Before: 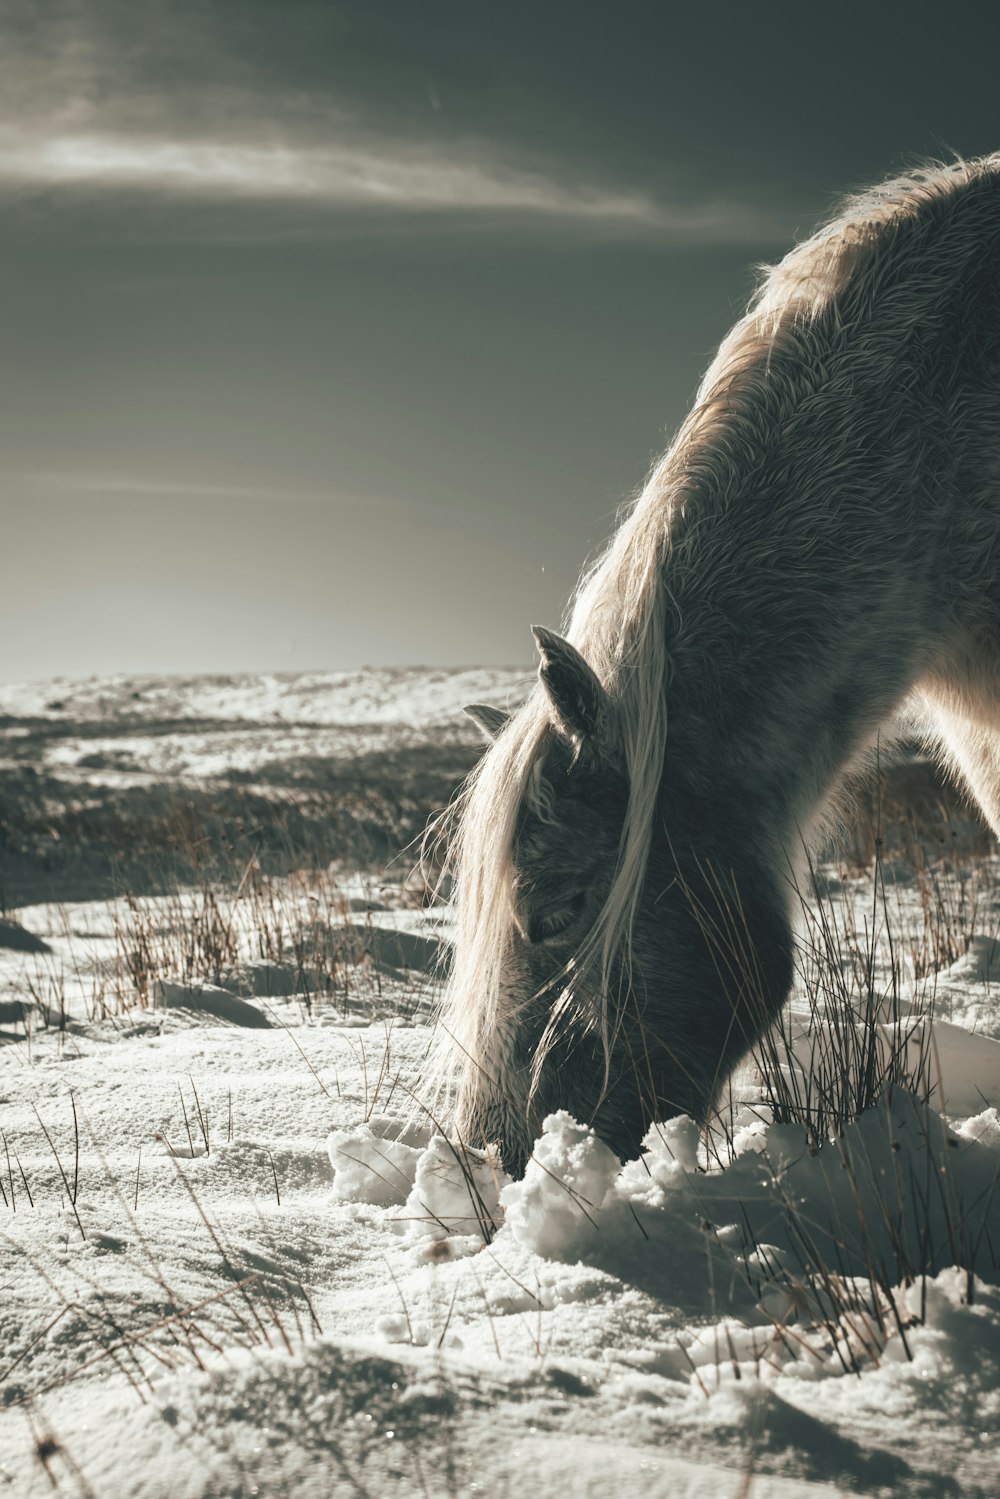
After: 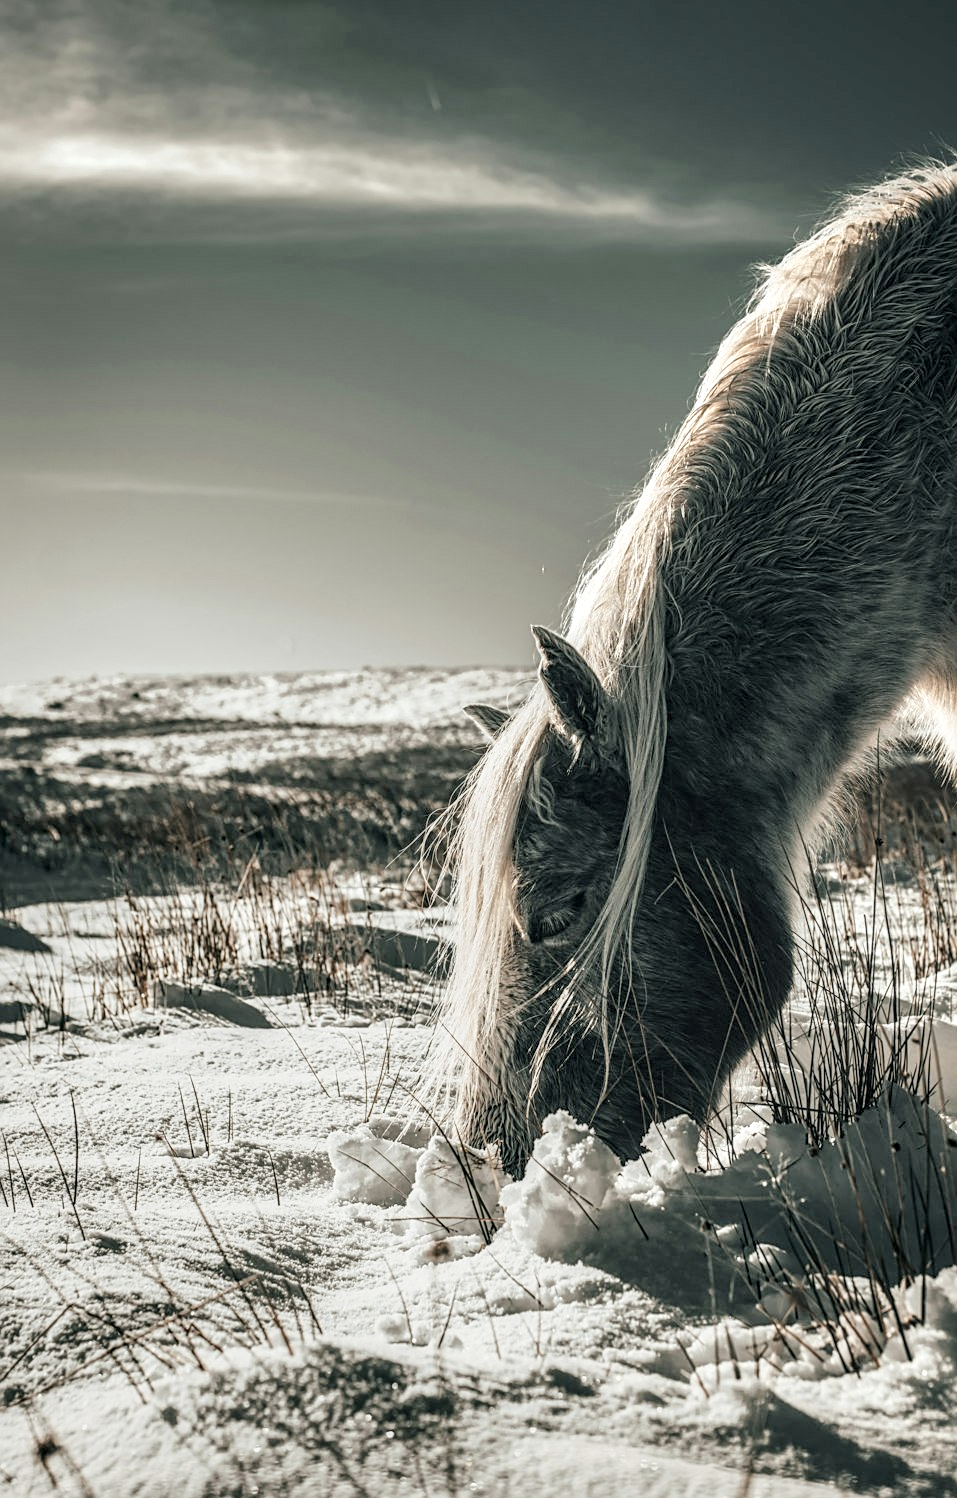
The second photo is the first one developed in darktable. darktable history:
sharpen: on, module defaults
local contrast: highlights 5%, shadows 7%, detail 181%
crop: right 4.244%, bottom 0.017%
exposure: exposure 0.377 EV, compensate highlight preservation false
filmic rgb: black relative exposure -7.65 EV, white relative exposure 4.56 EV, hardness 3.61, iterations of high-quality reconstruction 0
